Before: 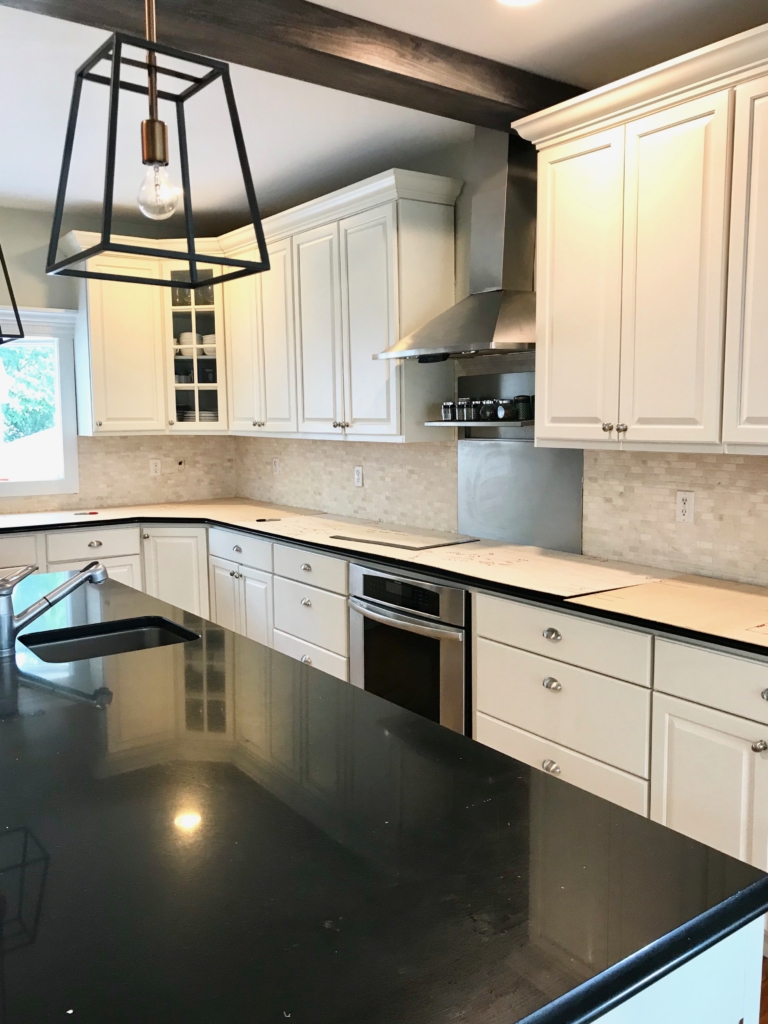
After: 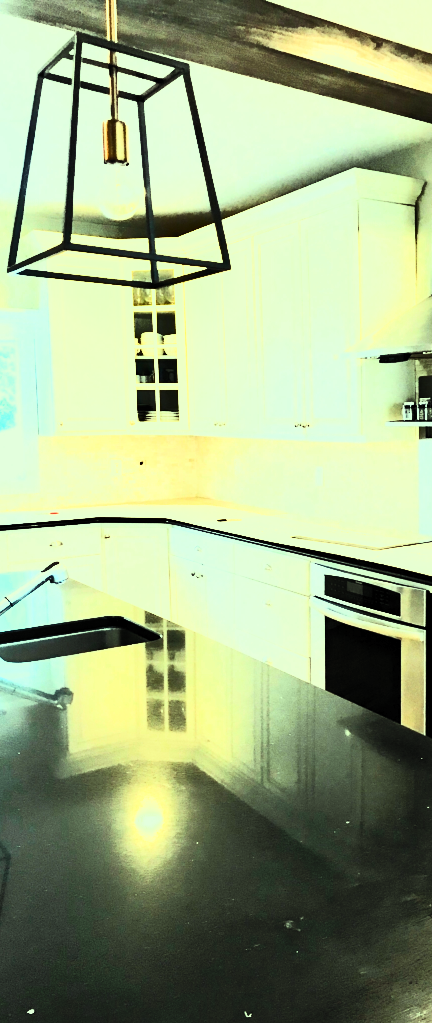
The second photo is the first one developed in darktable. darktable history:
exposure: black level correction 0, exposure 1.096 EV, compensate highlight preservation false
crop: left 5.201%, right 38.495%
contrast brightness saturation: contrast 0.575, brightness 0.57, saturation -0.336
tone equalizer: -8 EV -0.724 EV, -7 EV -0.689 EV, -6 EV -0.62 EV, -5 EV -0.373 EV, -3 EV 0.399 EV, -2 EV 0.6 EV, -1 EV 0.69 EV, +0 EV 0.759 EV, edges refinement/feathering 500, mask exposure compensation -1.57 EV, preserve details no
shadows and highlights: soften with gaussian
color correction: highlights a* -11, highlights b* 9.89, saturation 1.72
filmic rgb: black relative exposure -7.71 EV, white relative exposure 4.42 EV, target black luminance 0%, hardness 3.76, latitude 50.7%, contrast 1.062, highlights saturation mix 9.74%, shadows ↔ highlights balance -0.272%
